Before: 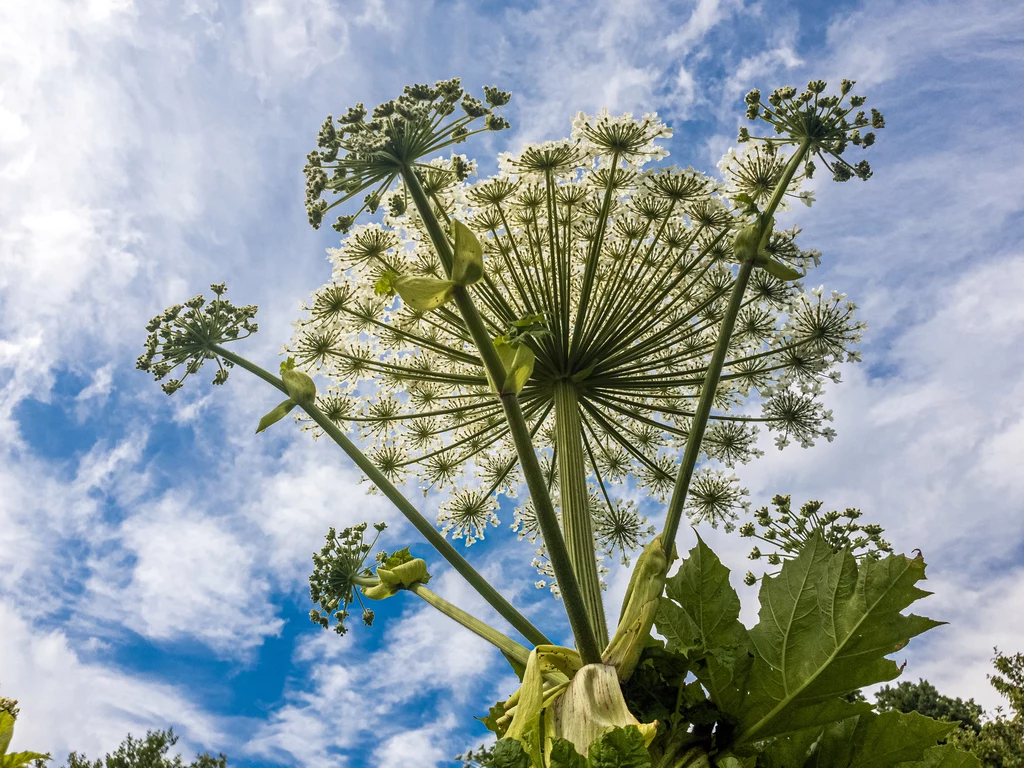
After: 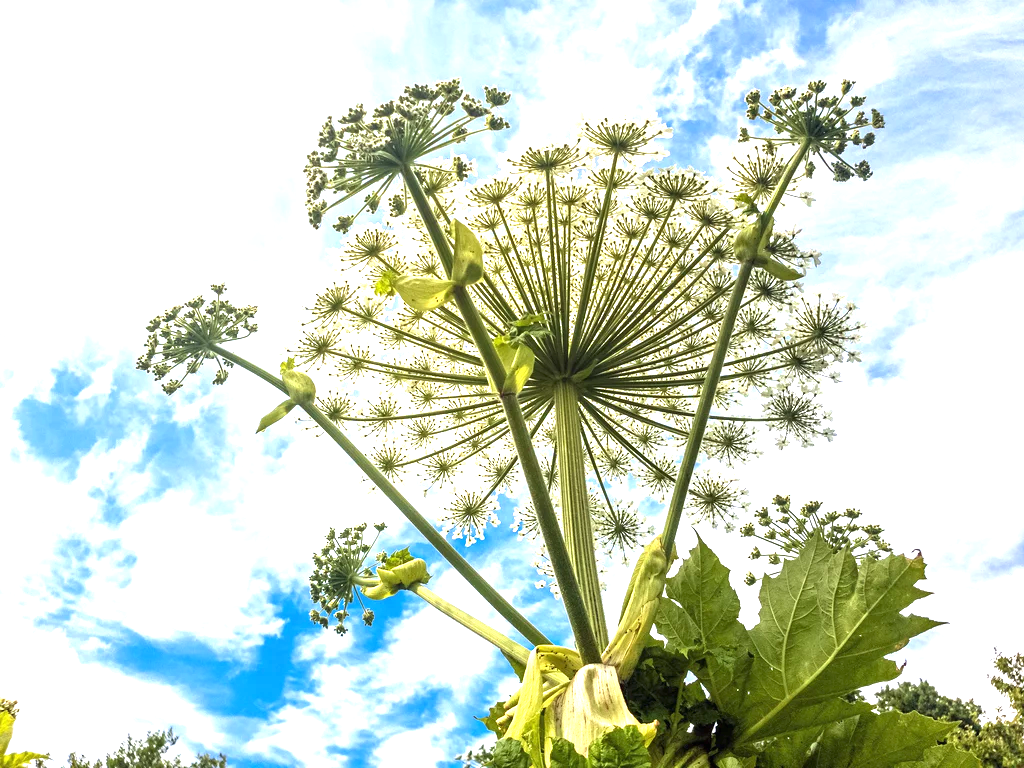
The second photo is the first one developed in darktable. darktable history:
exposure: black level correction 0, exposure 1.469 EV, compensate highlight preservation false
